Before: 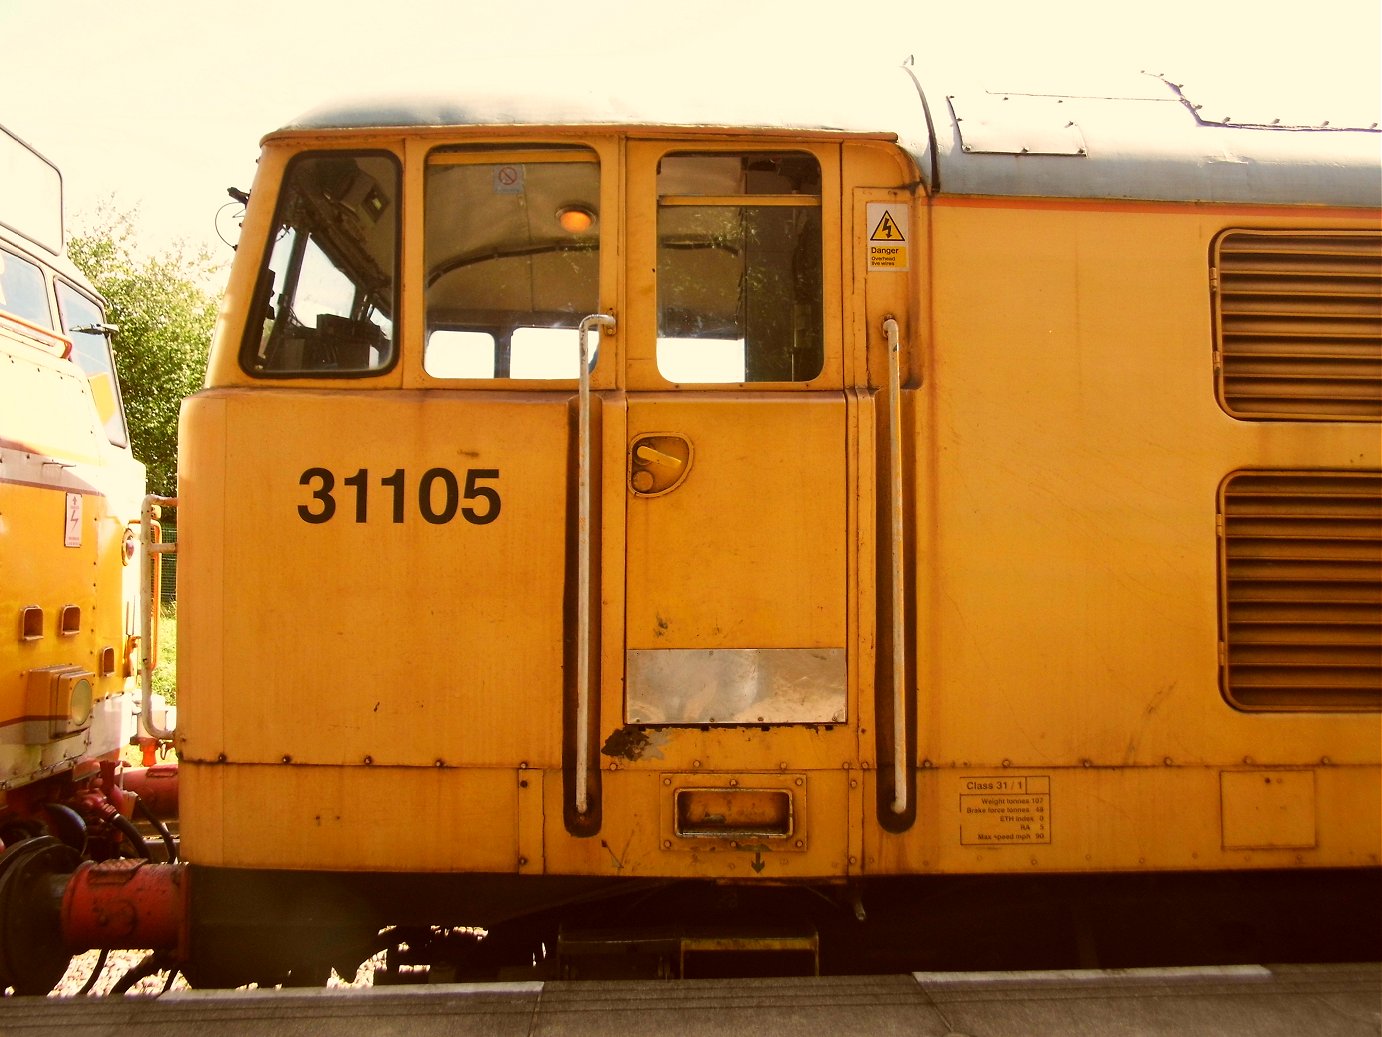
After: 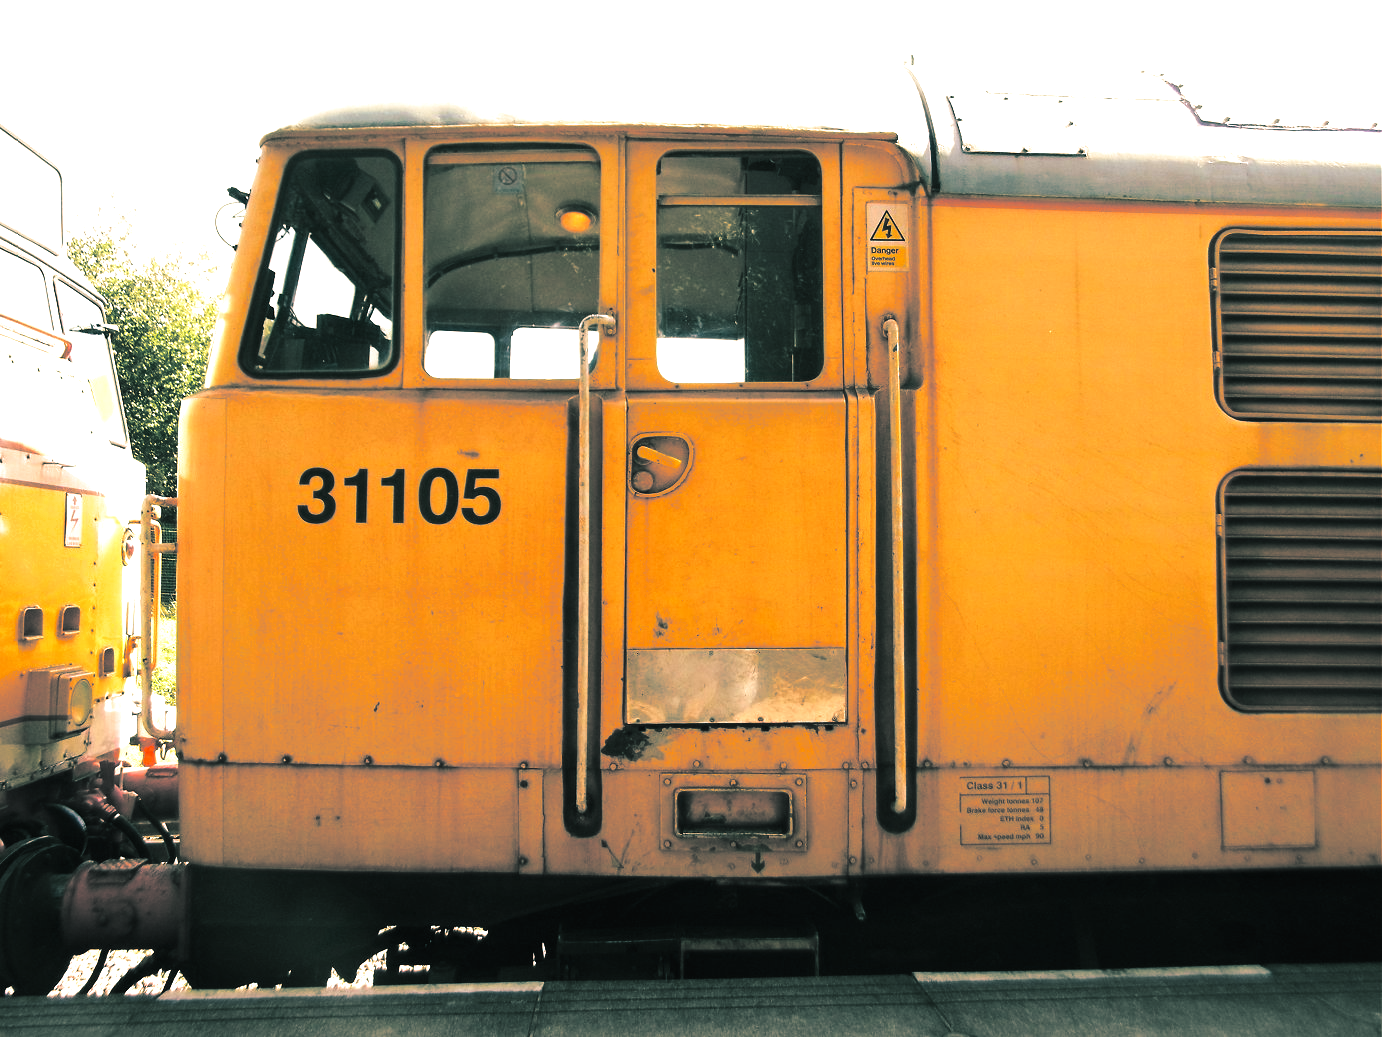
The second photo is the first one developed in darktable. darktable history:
split-toning: shadows › hue 186.43°, highlights › hue 49.29°, compress 30.29%
tone equalizer: -8 EV -0.75 EV, -7 EV -0.7 EV, -6 EV -0.6 EV, -5 EV -0.4 EV, -3 EV 0.4 EV, -2 EV 0.6 EV, -1 EV 0.7 EV, +0 EV 0.75 EV, edges refinement/feathering 500, mask exposure compensation -1.57 EV, preserve details no
